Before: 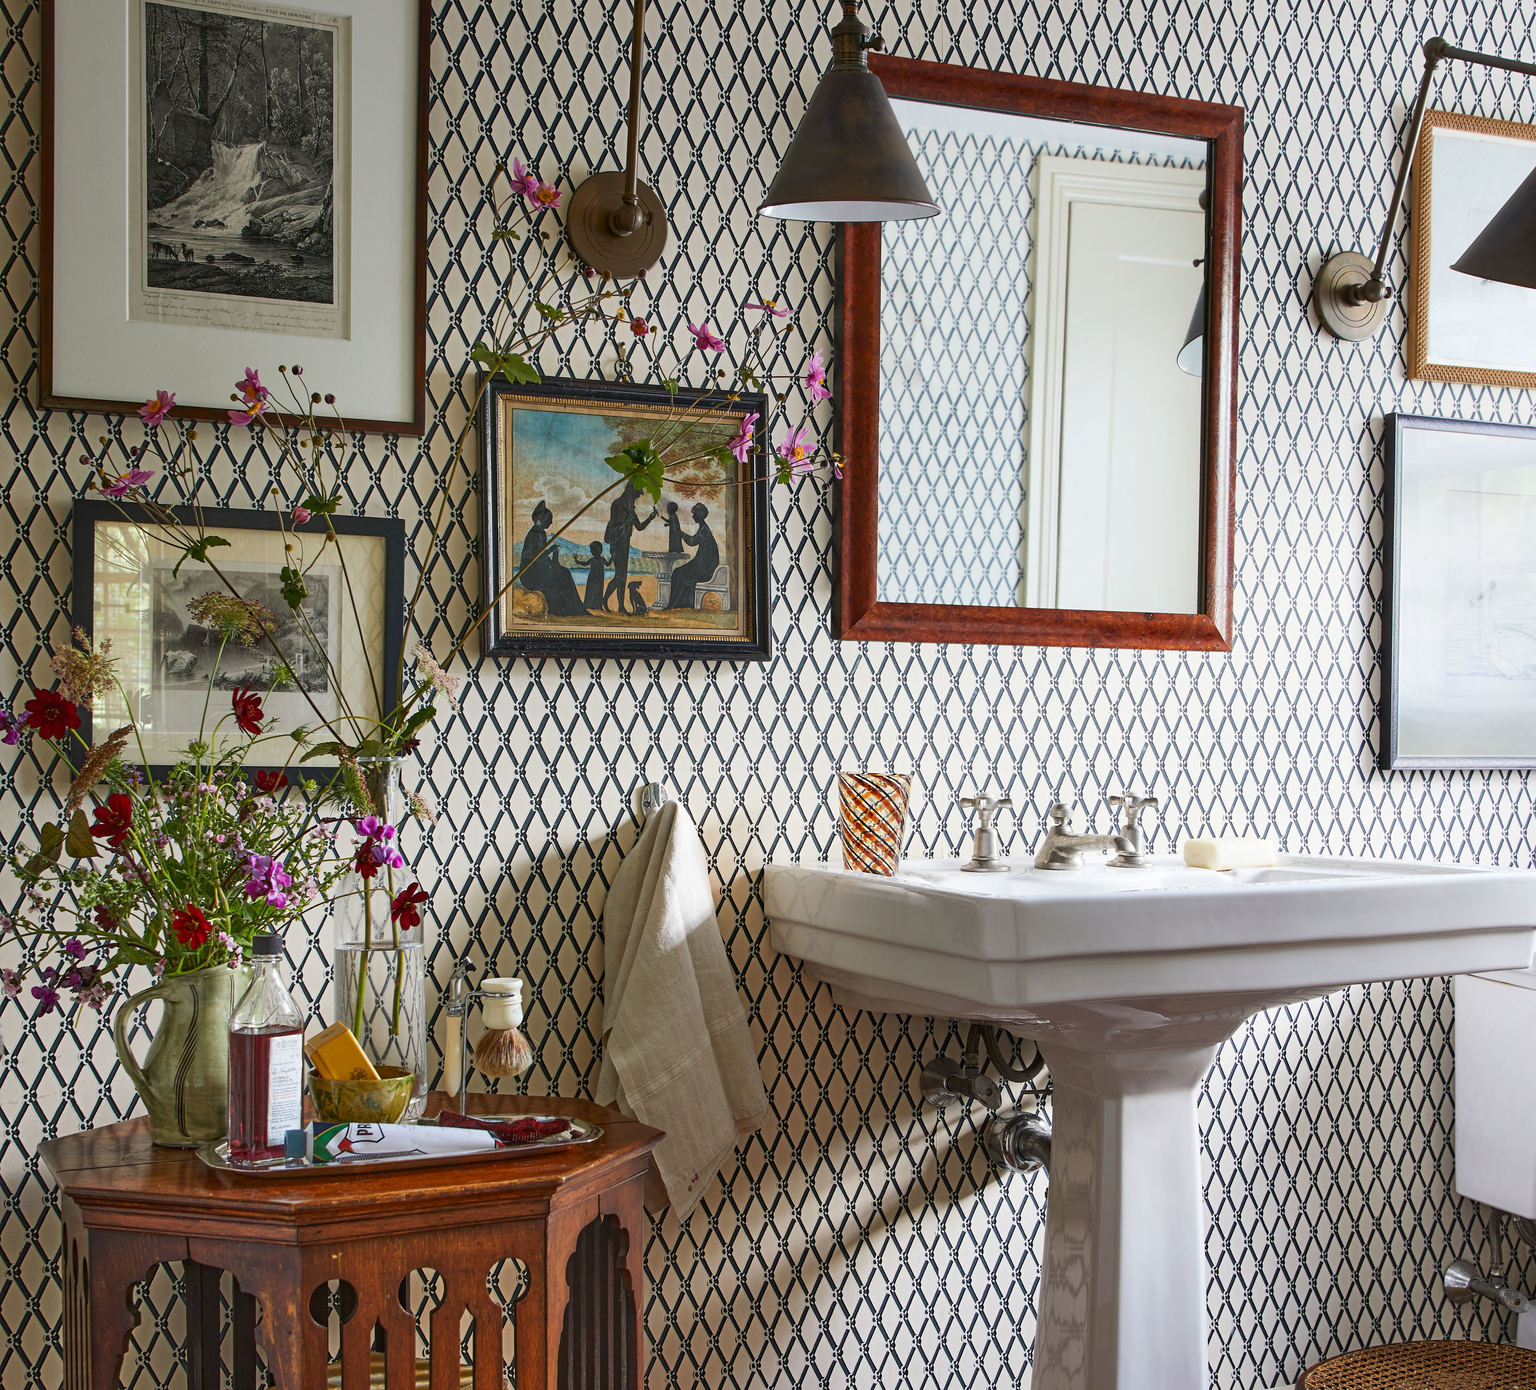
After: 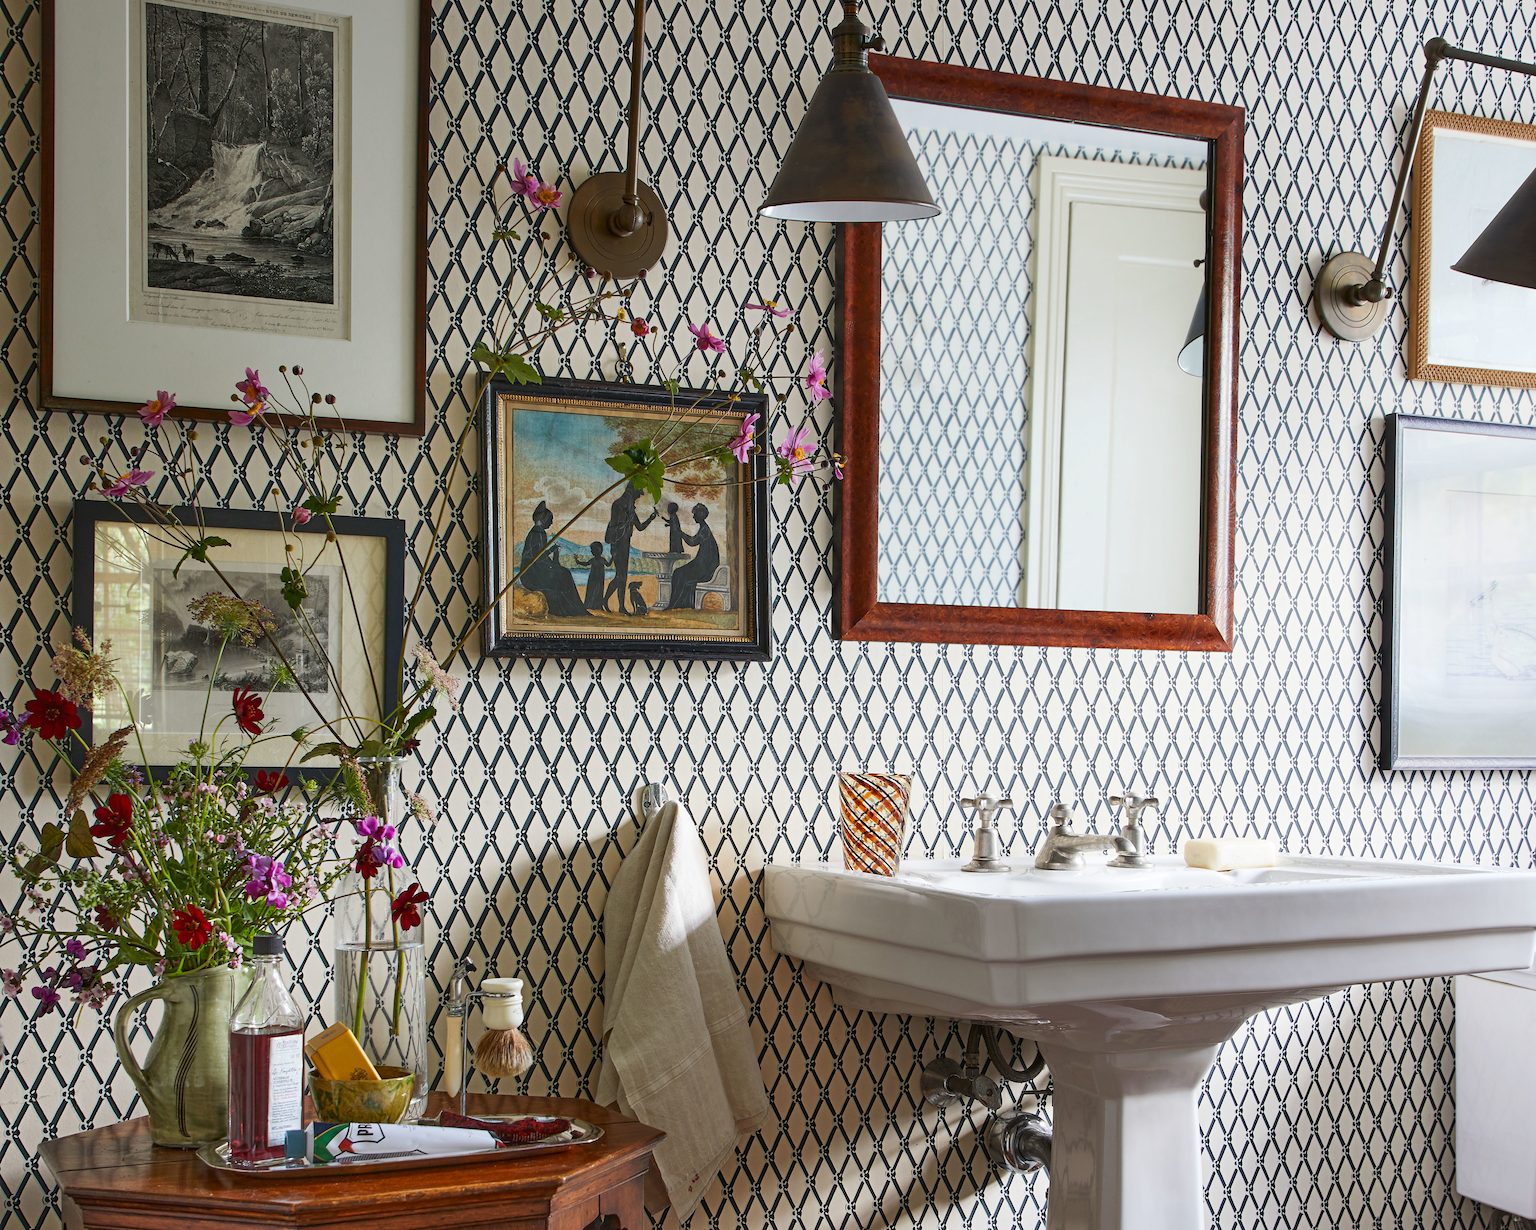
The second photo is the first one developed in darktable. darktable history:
crop and rotate: top 0%, bottom 11.432%
